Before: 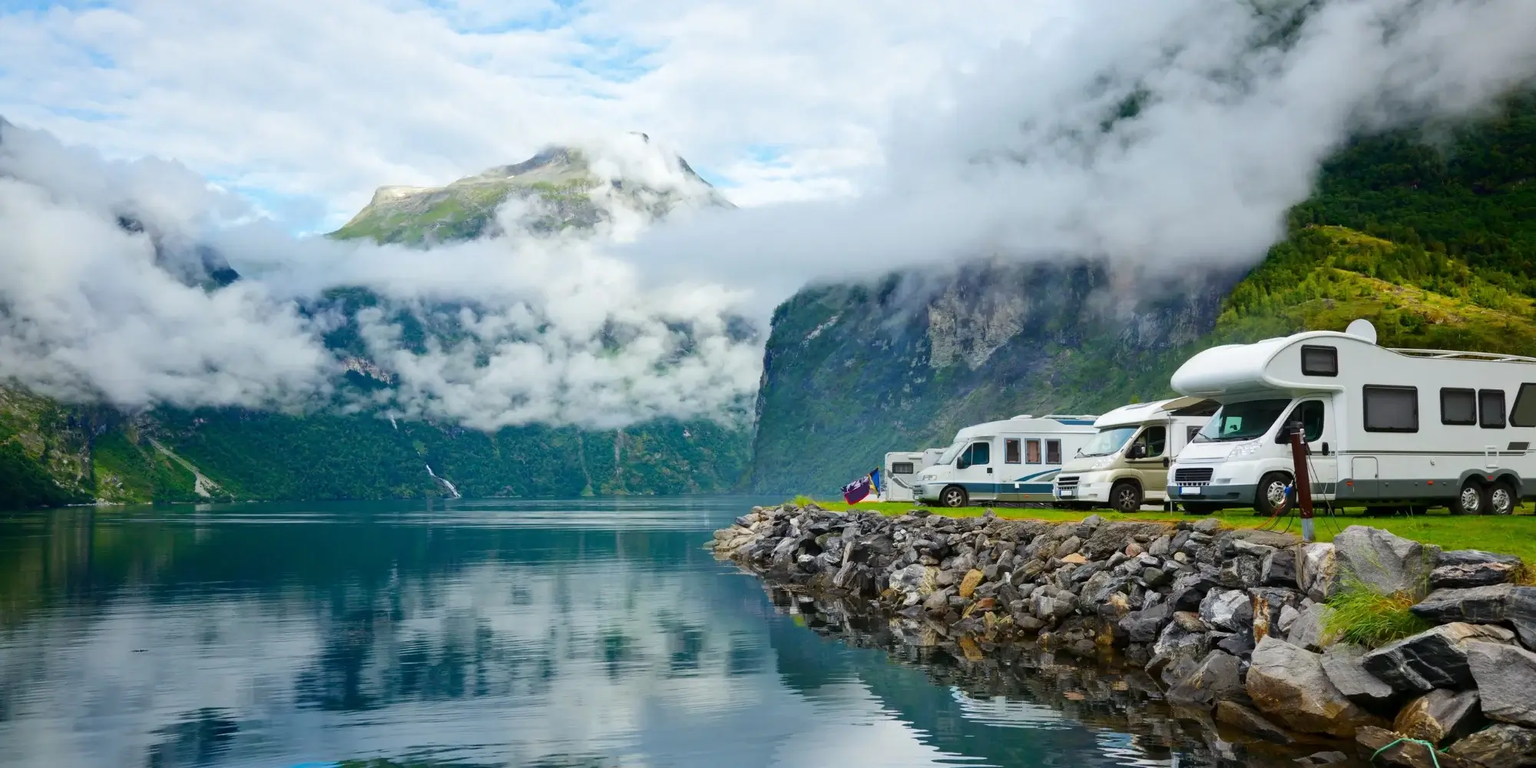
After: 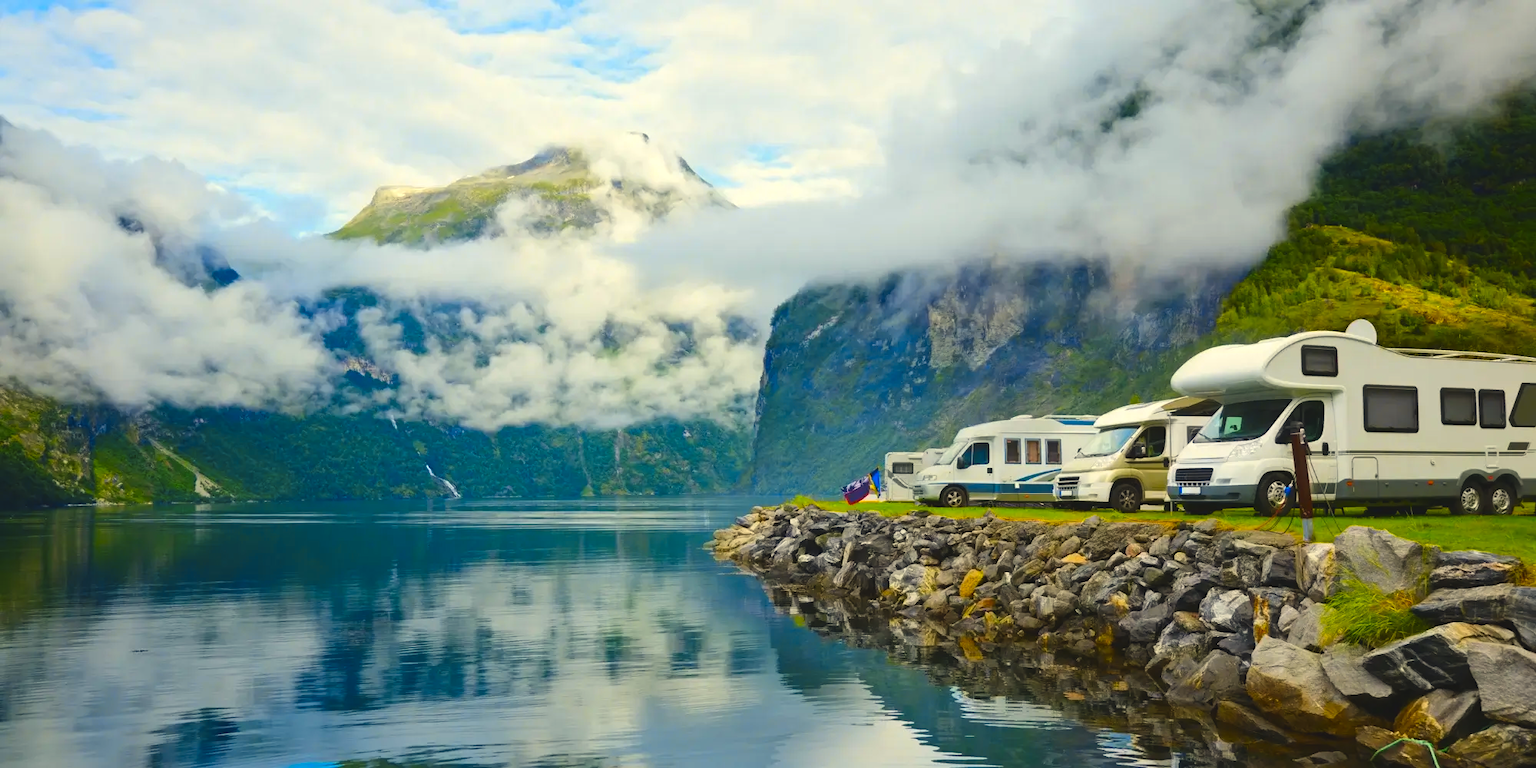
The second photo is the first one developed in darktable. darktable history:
white balance: red 1.029, blue 0.92
contrast brightness saturation: saturation -0.05
color contrast: green-magenta contrast 1.12, blue-yellow contrast 1.95, unbound 0
exposure: black level correction -0.008, exposure 0.067 EV, compensate highlight preservation false
